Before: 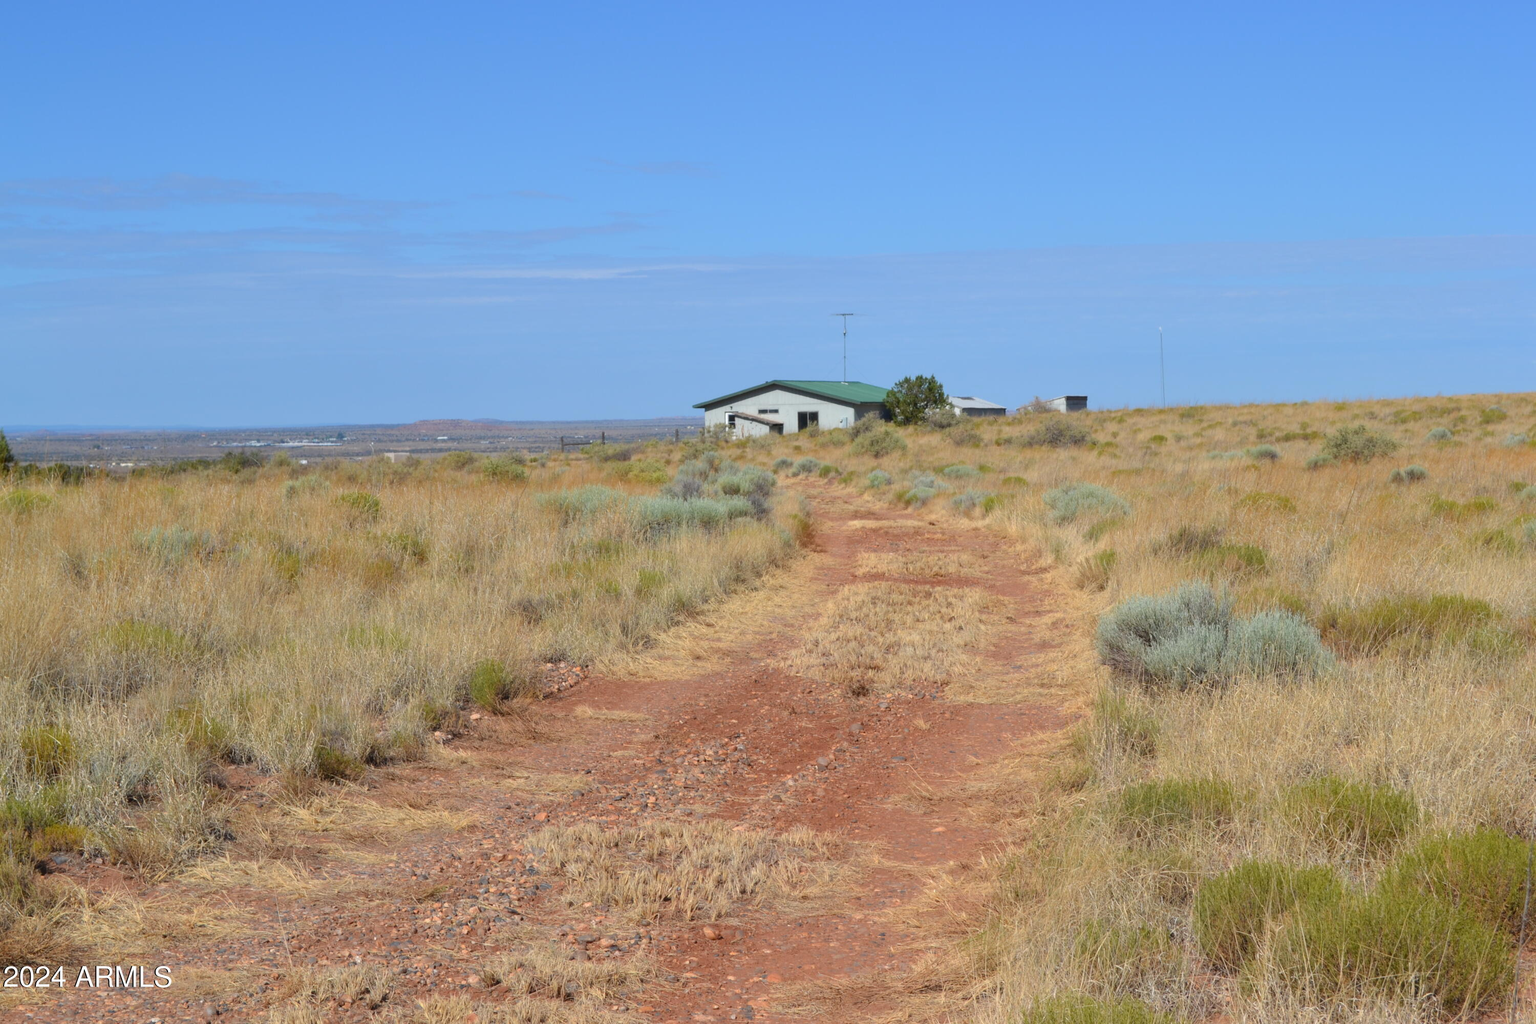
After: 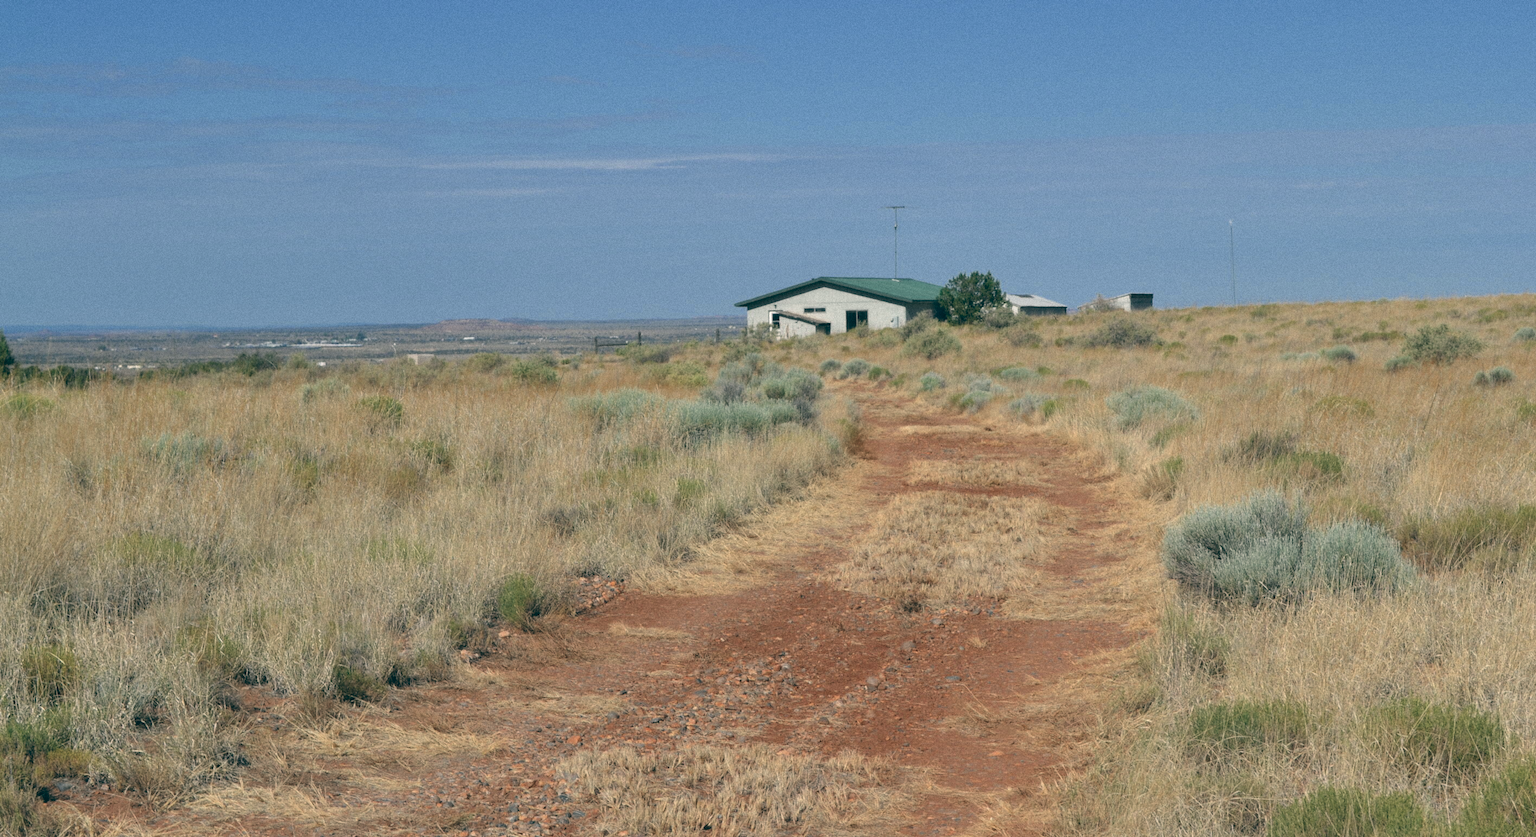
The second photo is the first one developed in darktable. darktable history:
grain: mid-tones bias 0%
crop and rotate: angle 0.03°, top 11.643%, right 5.651%, bottom 11.189%
color zones: curves: ch0 [(0, 0.5) (0.125, 0.4) (0.25, 0.5) (0.375, 0.4) (0.5, 0.4) (0.625, 0.35) (0.75, 0.35) (0.875, 0.5)]; ch1 [(0, 0.35) (0.125, 0.45) (0.25, 0.35) (0.375, 0.35) (0.5, 0.35) (0.625, 0.35) (0.75, 0.45) (0.875, 0.35)]; ch2 [(0, 0.6) (0.125, 0.5) (0.25, 0.5) (0.375, 0.6) (0.5, 0.6) (0.625, 0.5) (0.75, 0.5) (0.875, 0.5)]
color balance: lift [1.005, 0.99, 1.007, 1.01], gamma [1, 0.979, 1.011, 1.021], gain [0.923, 1.098, 1.025, 0.902], input saturation 90.45%, contrast 7.73%, output saturation 105.91%
